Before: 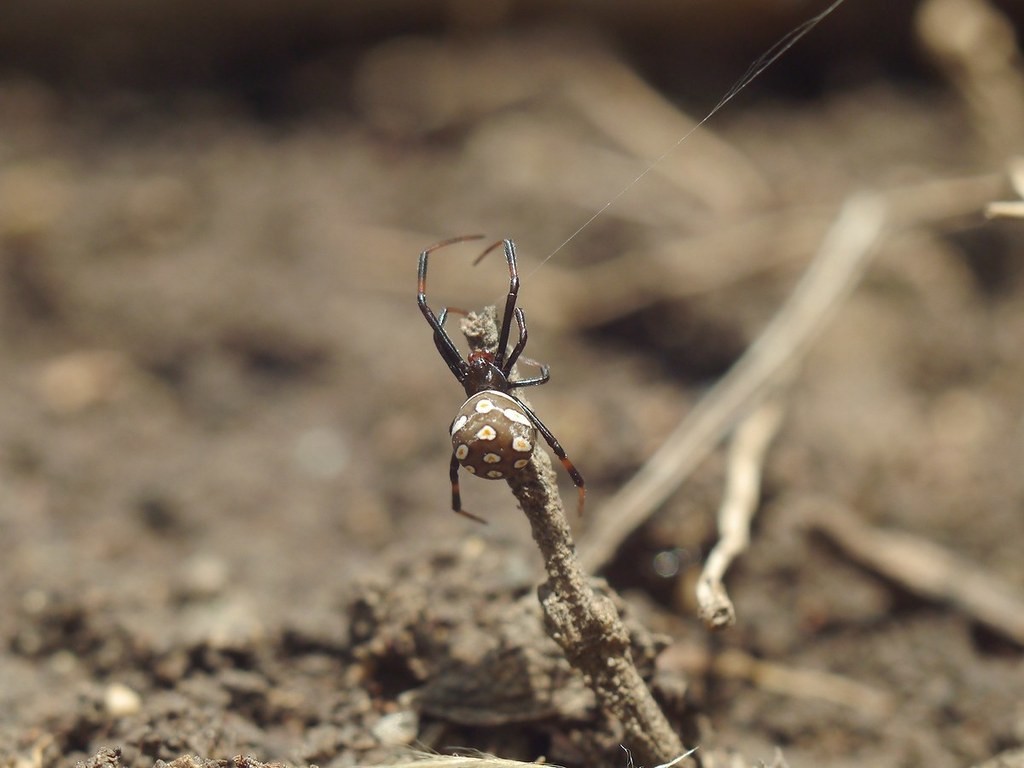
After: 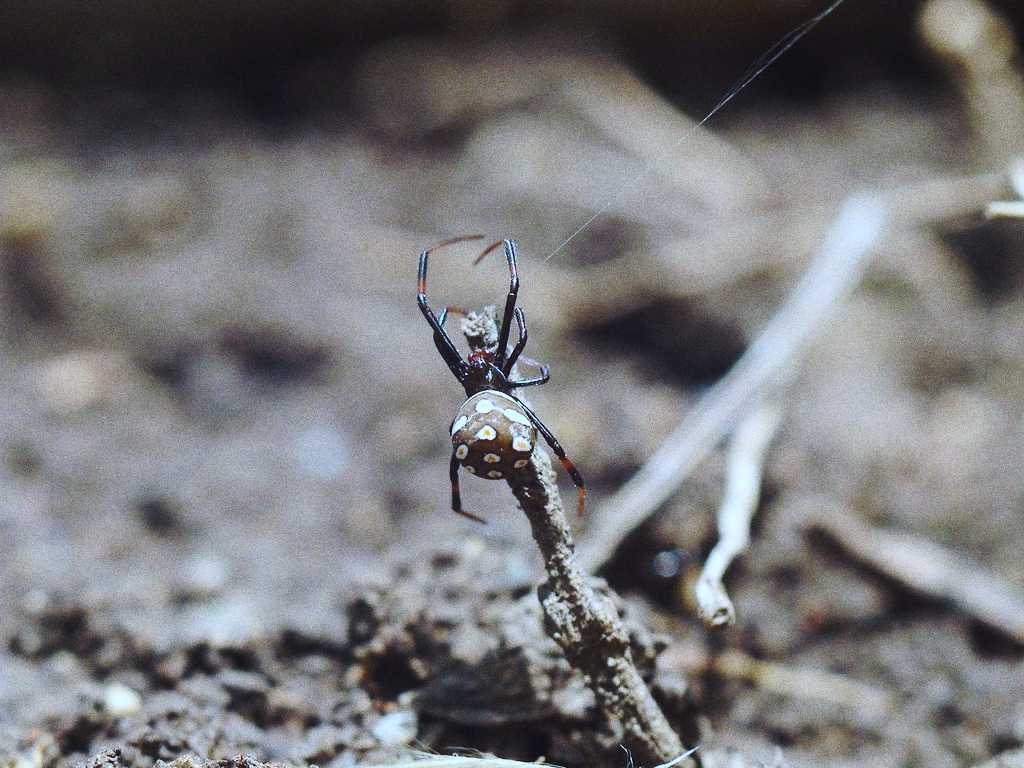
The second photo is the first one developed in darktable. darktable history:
base curve: curves: ch0 [(0, 0) (0.073, 0.04) (0.157, 0.139) (0.492, 0.492) (0.758, 0.758) (1, 1)], preserve colors none
contrast brightness saturation: contrast 0.2, brightness 0.16, saturation 0.22
white balance: red 0.871, blue 1.249
grain: coarseness 0.09 ISO, strength 40%
